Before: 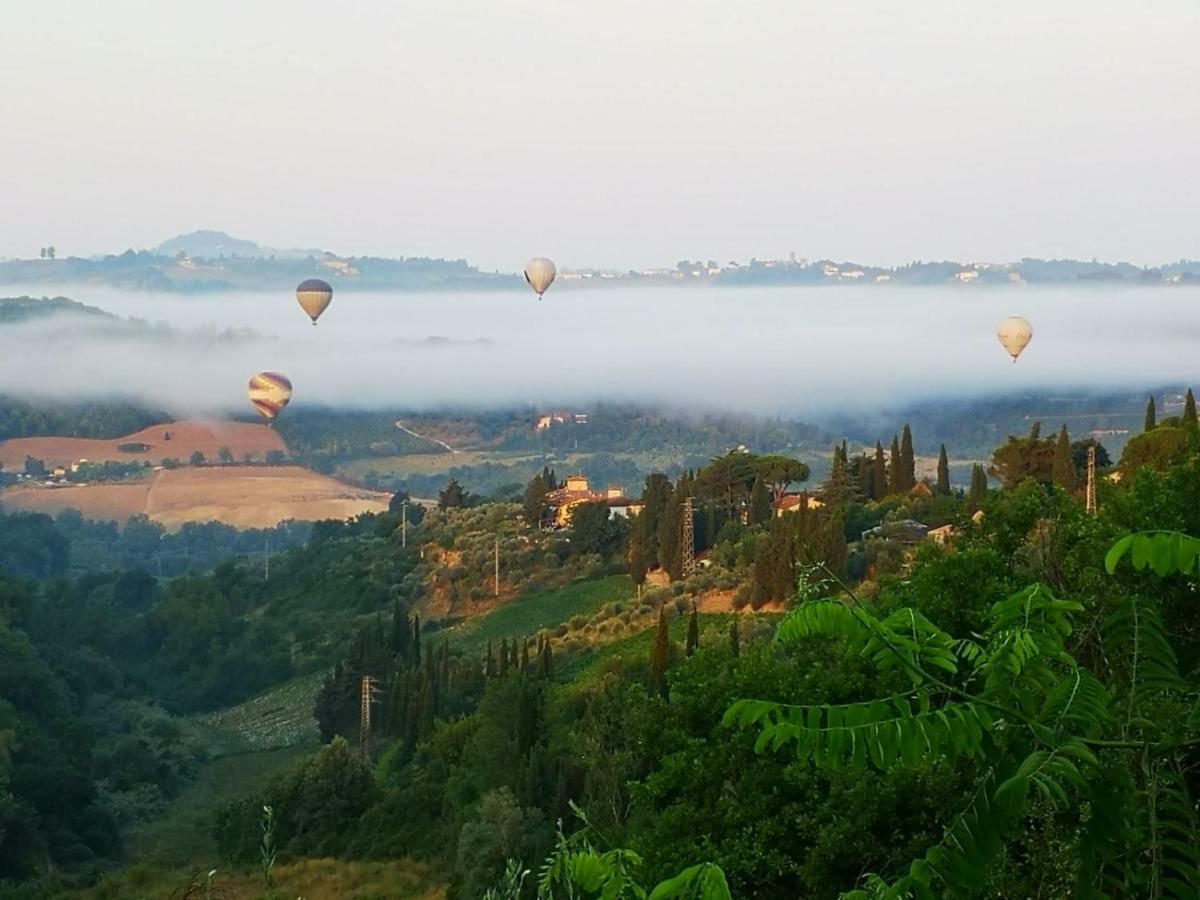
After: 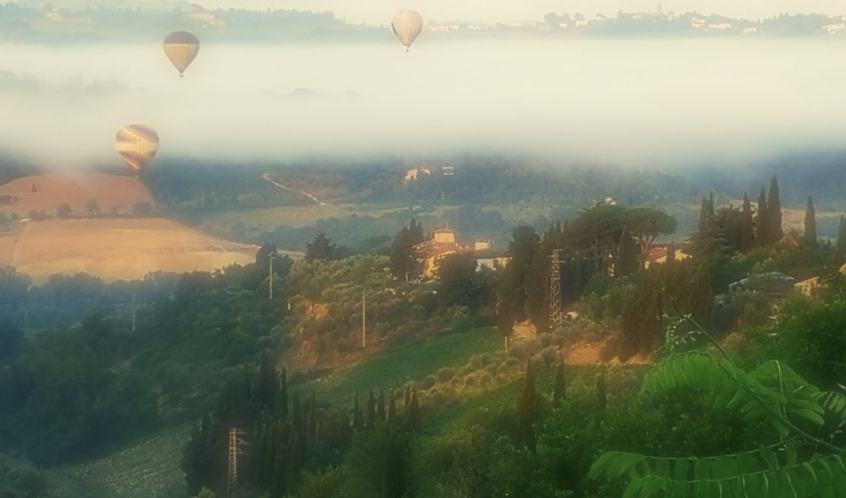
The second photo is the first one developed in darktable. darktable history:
color balance rgb: shadows lift › chroma 2%, shadows lift › hue 263°, highlights gain › chroma 8%, highlights gain › hue 84°, linear chroma grading › global chroma -15%, saturation formula JzAzBz (2021)
soften: on, module defaults
exposure: exposure 0.15 EV, compensate highlight preservation false
crop: left 11.123%, top 27.61%, right 18.3%, bottom 17.034%
